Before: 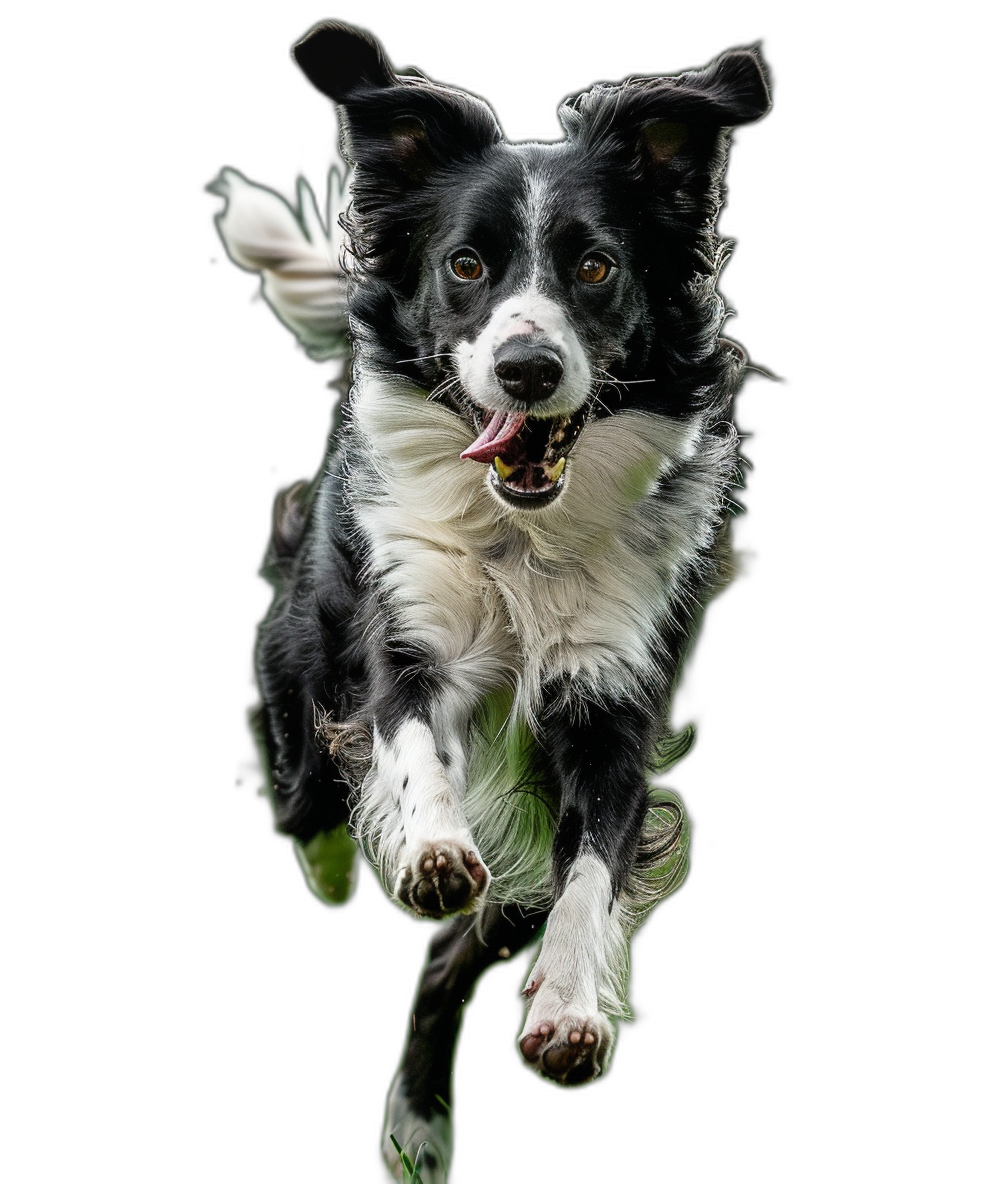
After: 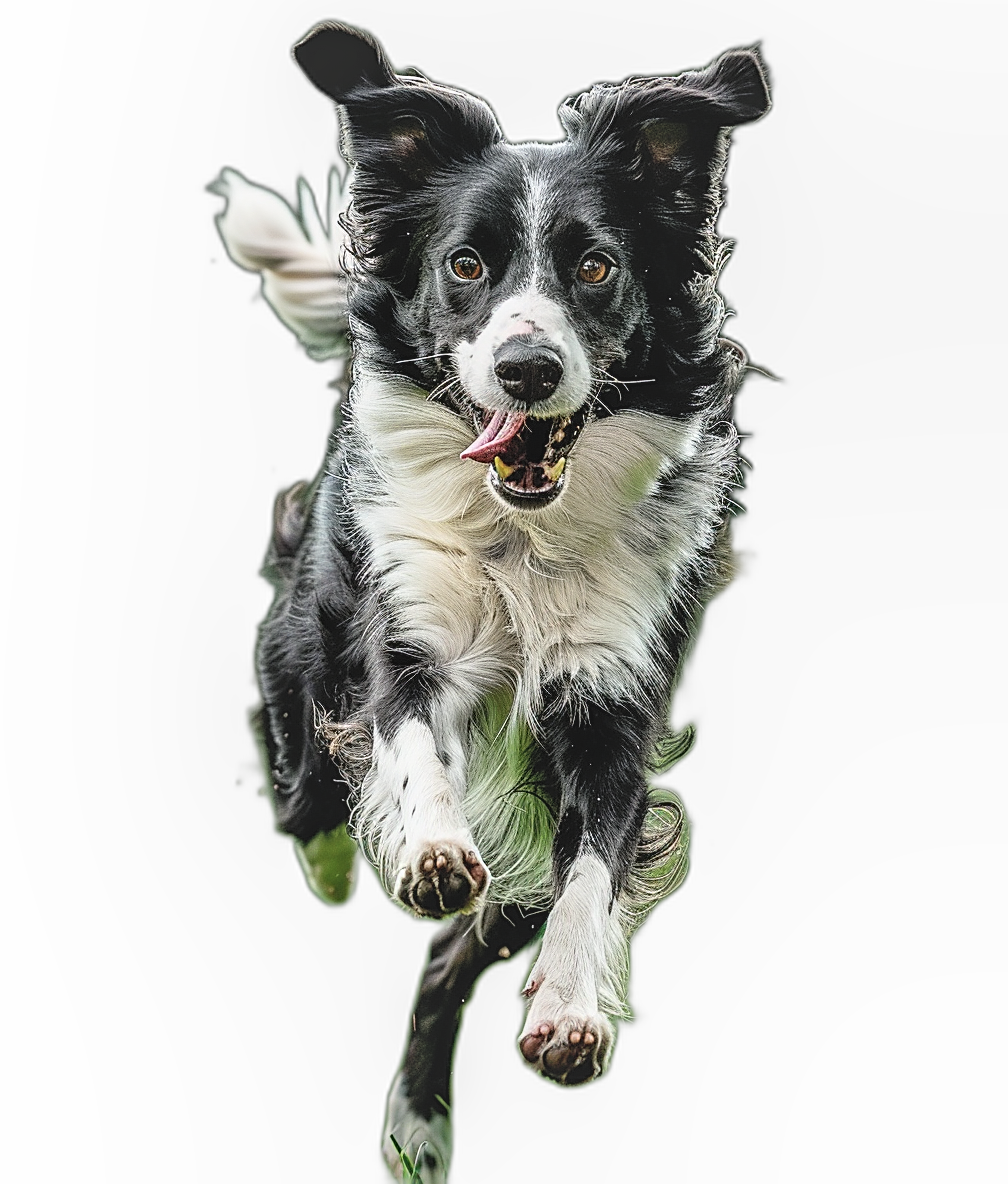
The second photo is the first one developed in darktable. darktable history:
contrast brightness saturation: contrast 0.135, brightness 0.228
local contrast: detail 110%
sharpen: amount 0.576
